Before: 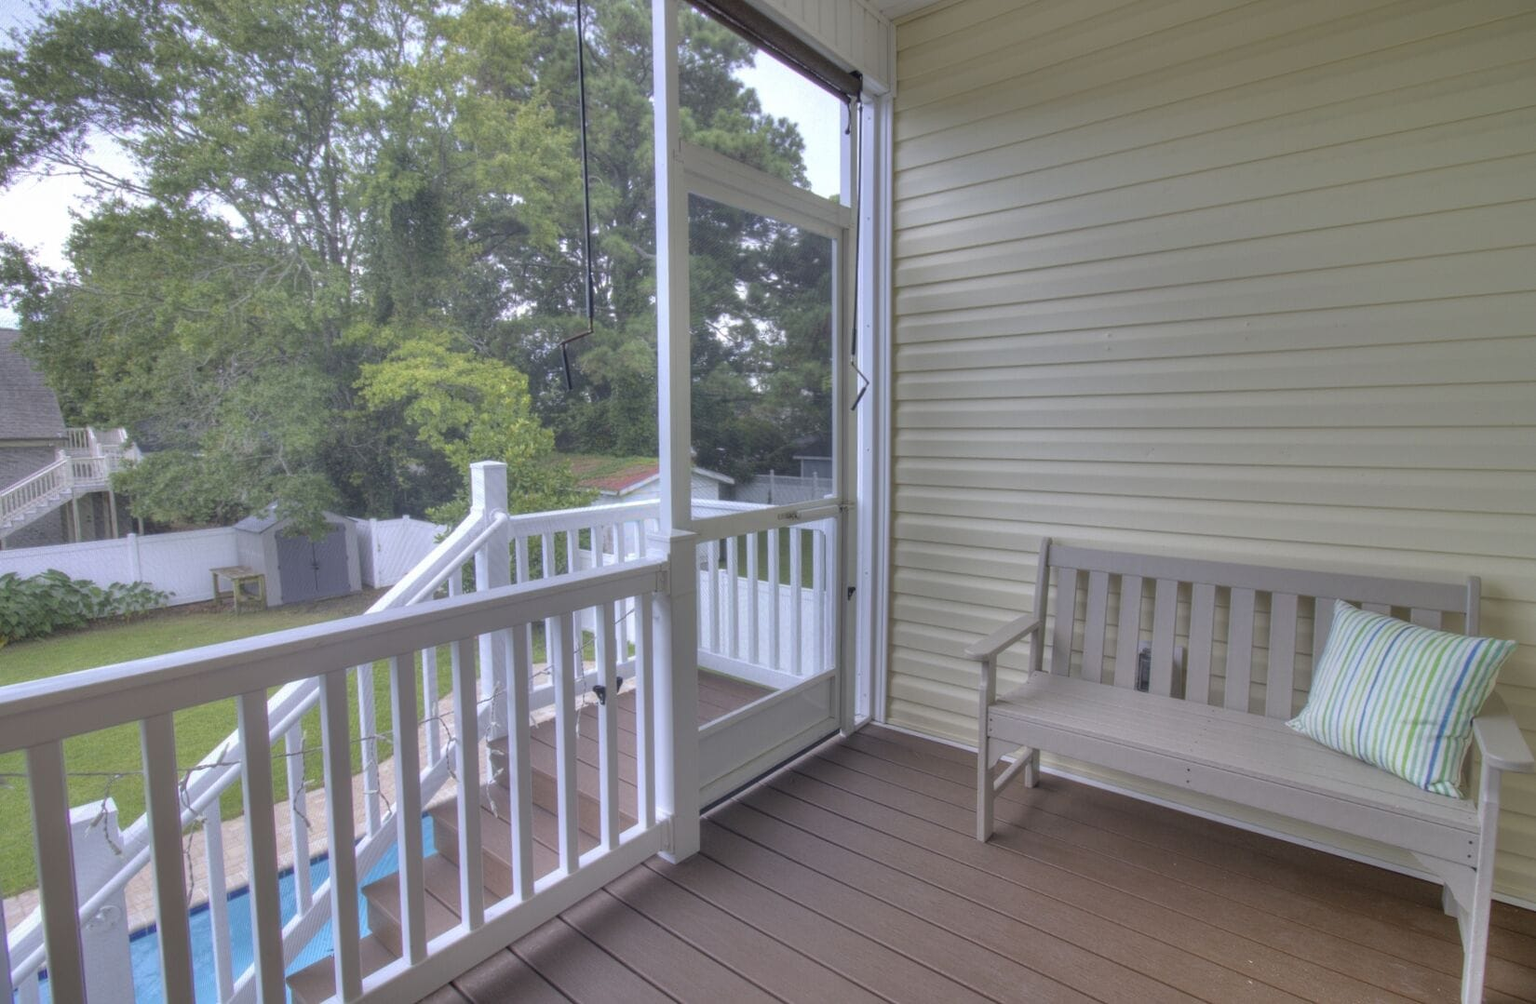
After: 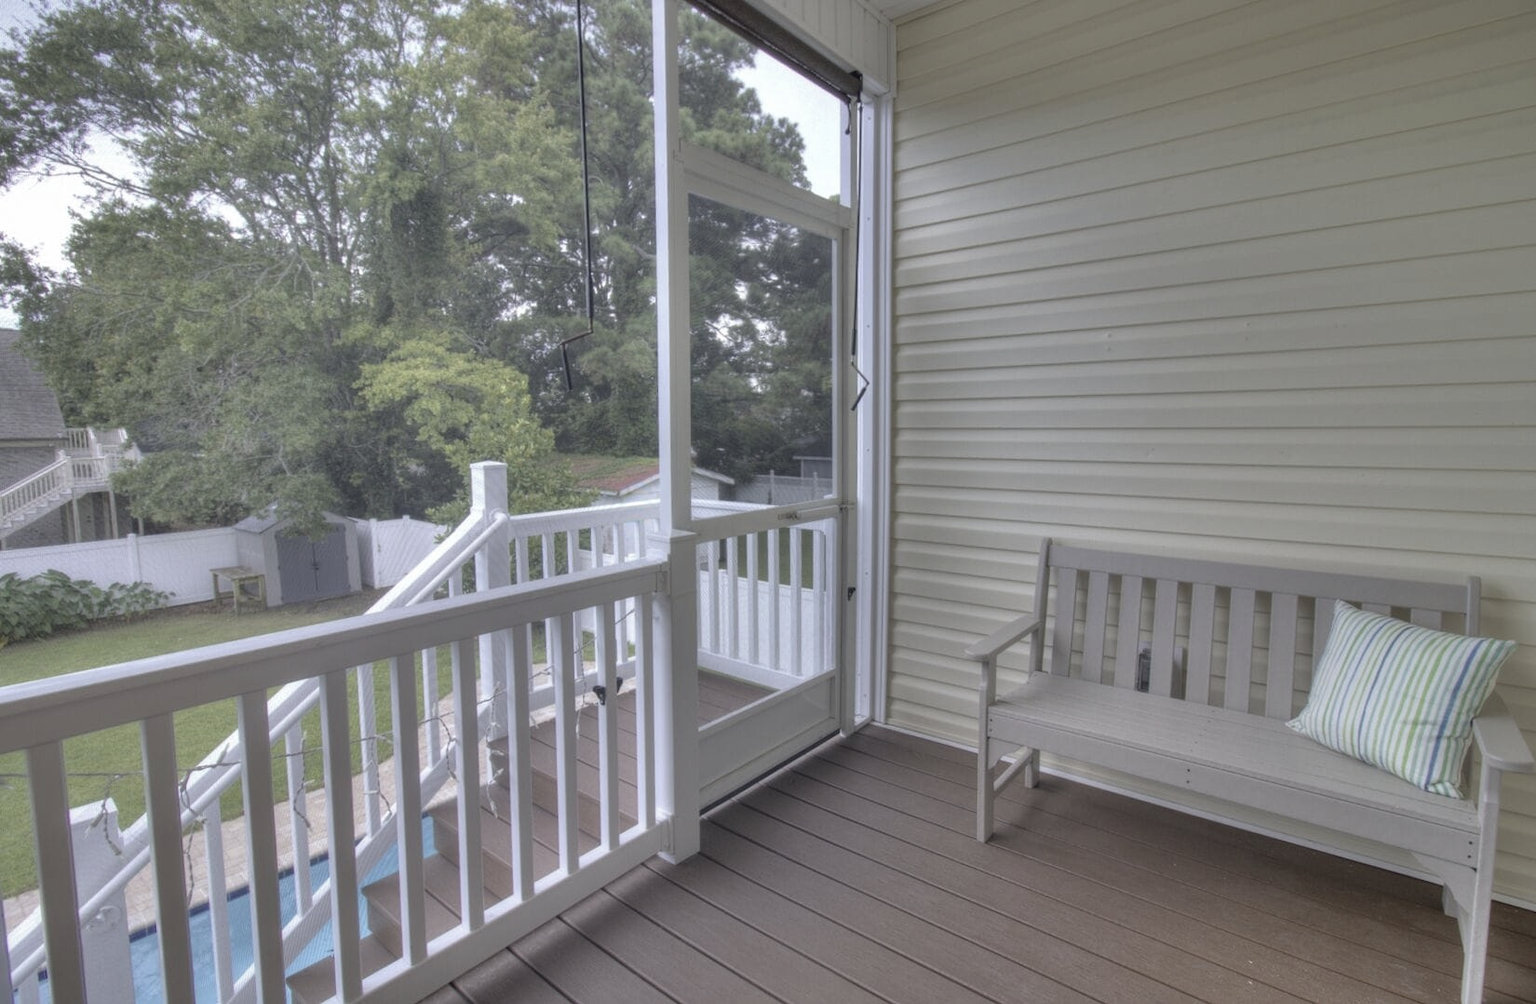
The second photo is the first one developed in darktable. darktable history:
color correction: highlights b* 0.025, saturation 0.619
shadows and highlights: shadows 20.88, highlights -35.82, soften with gaussian
